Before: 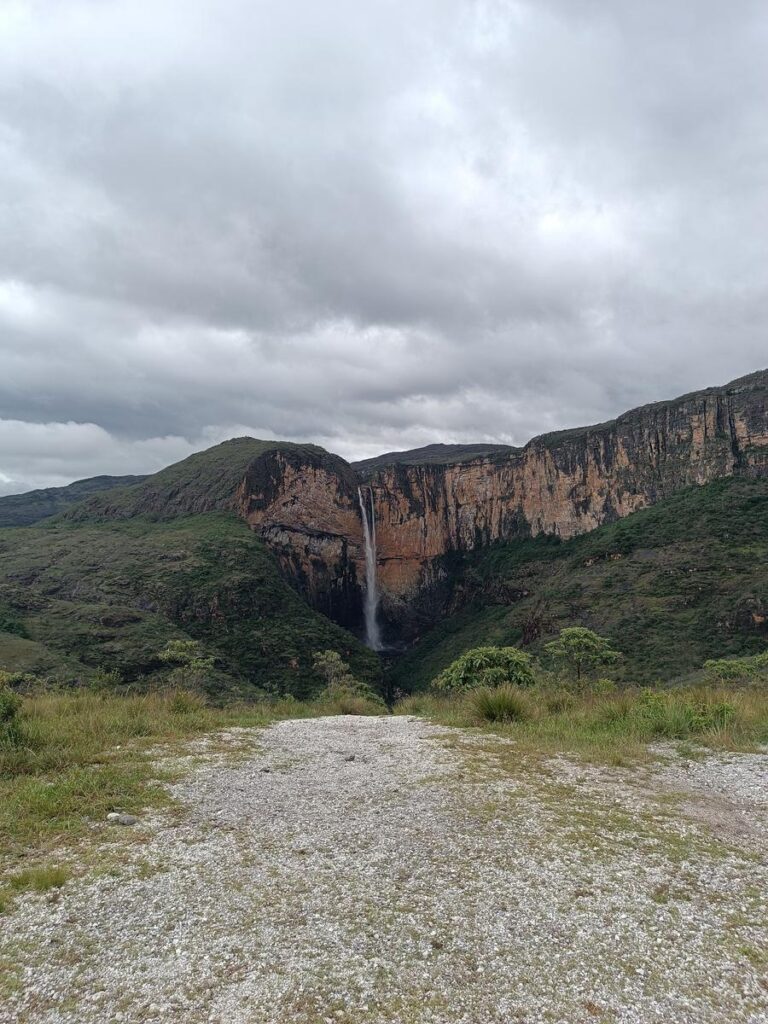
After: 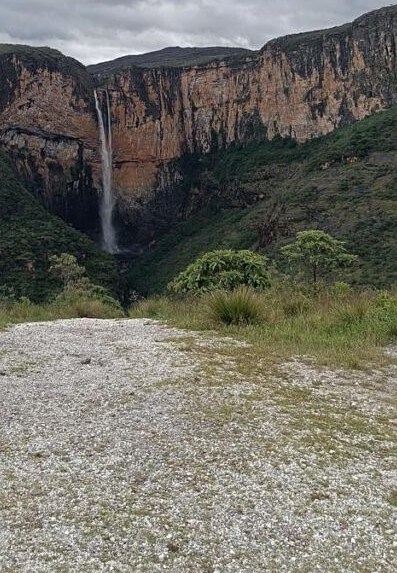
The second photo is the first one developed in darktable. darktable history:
tone equalizer: on, module defaults
crop: left 34.479%, top 38.822%, right 13.718%, bottom 5.172%
sharpen: amount 0.2
